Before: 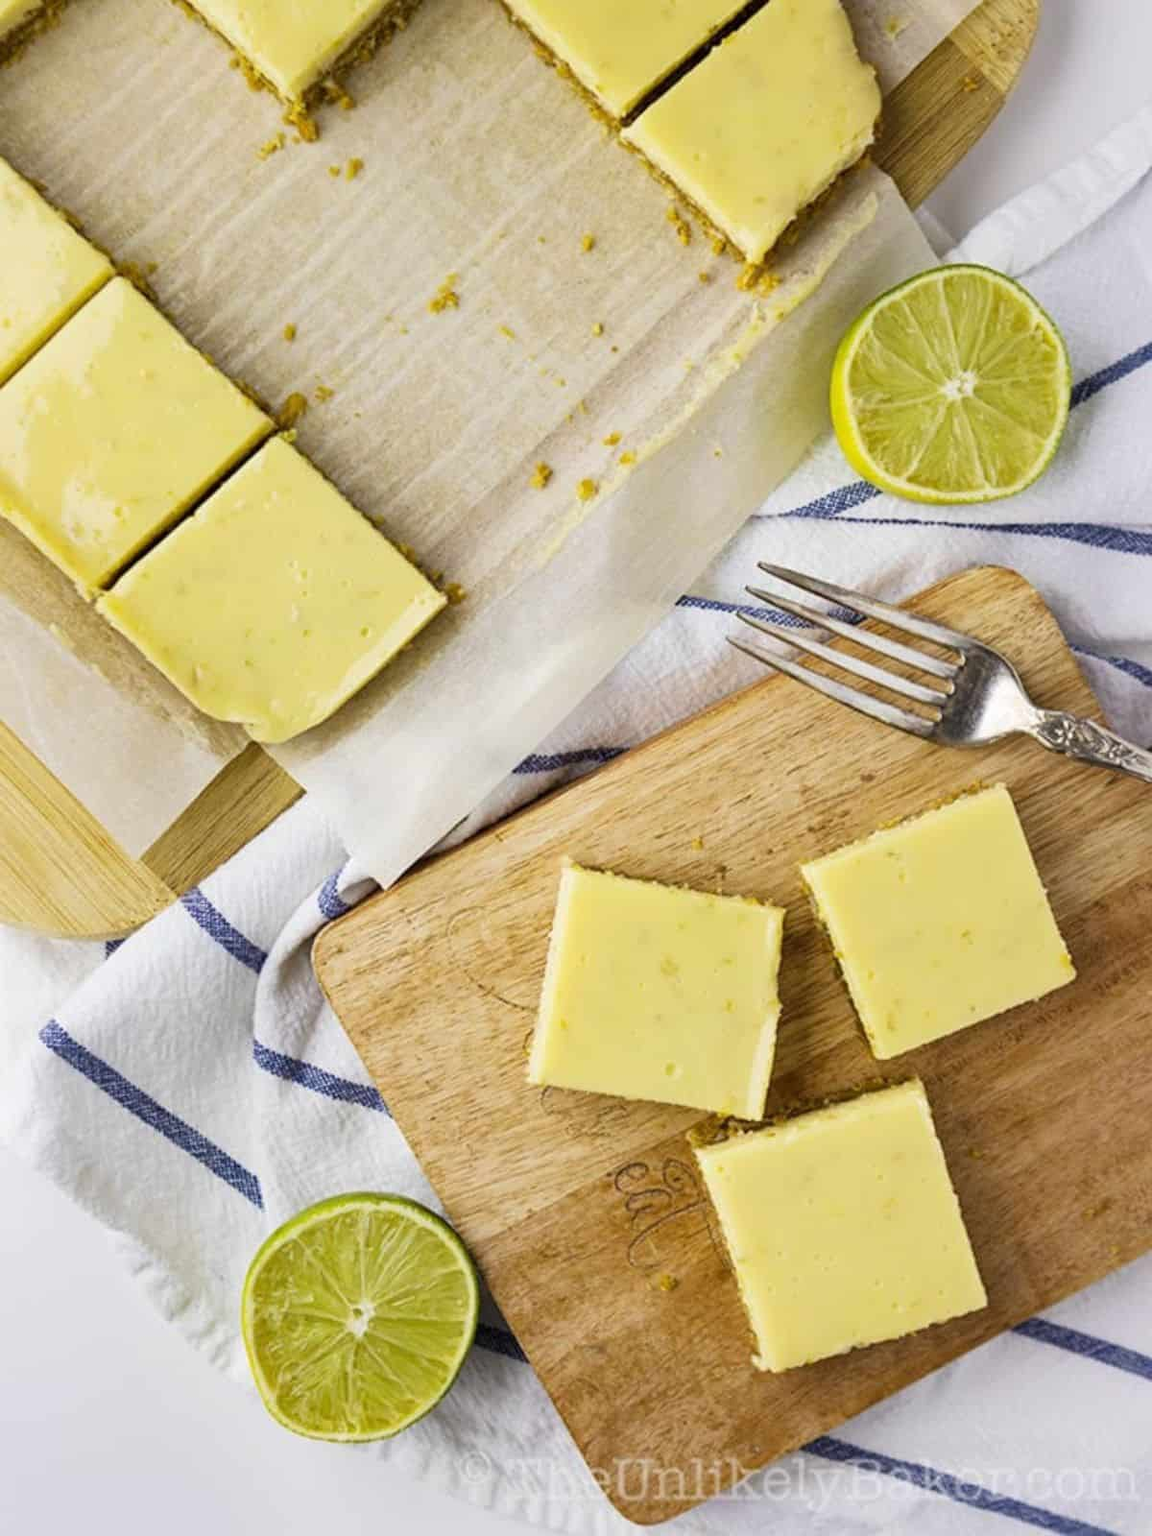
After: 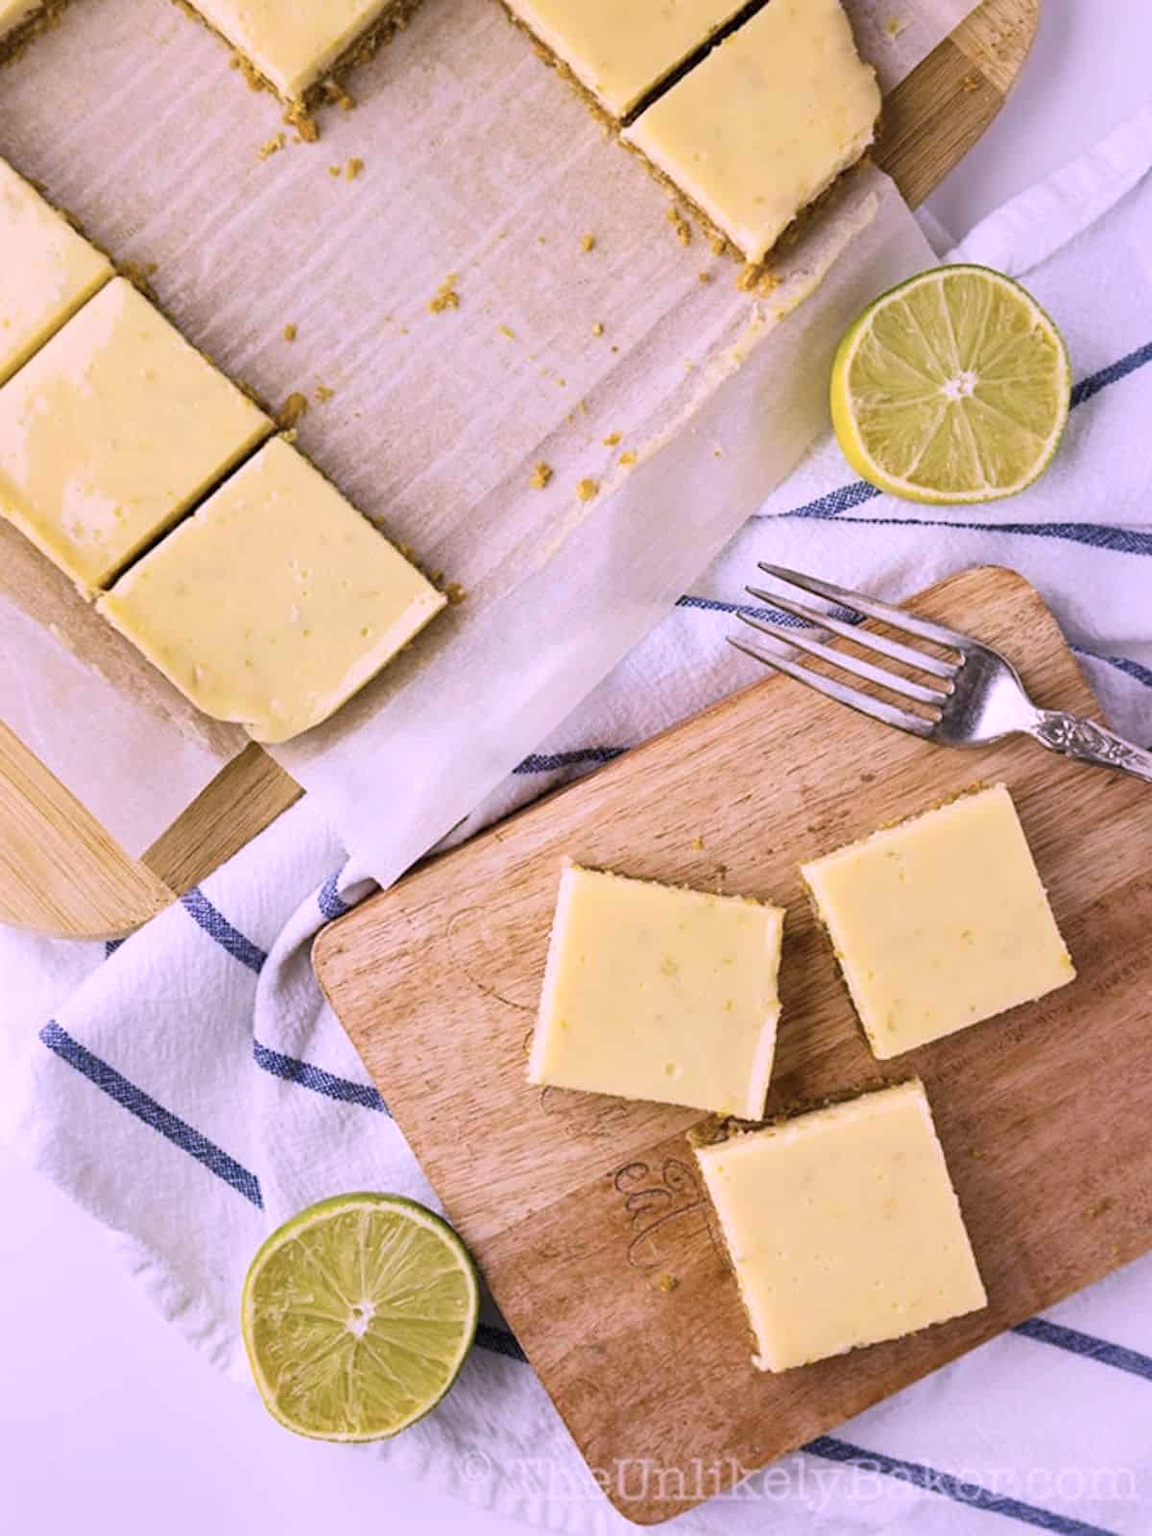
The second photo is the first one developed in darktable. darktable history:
color correction: highlights a* 15.58, highlights b* -20.51
tone equalizer: on, module defaults
